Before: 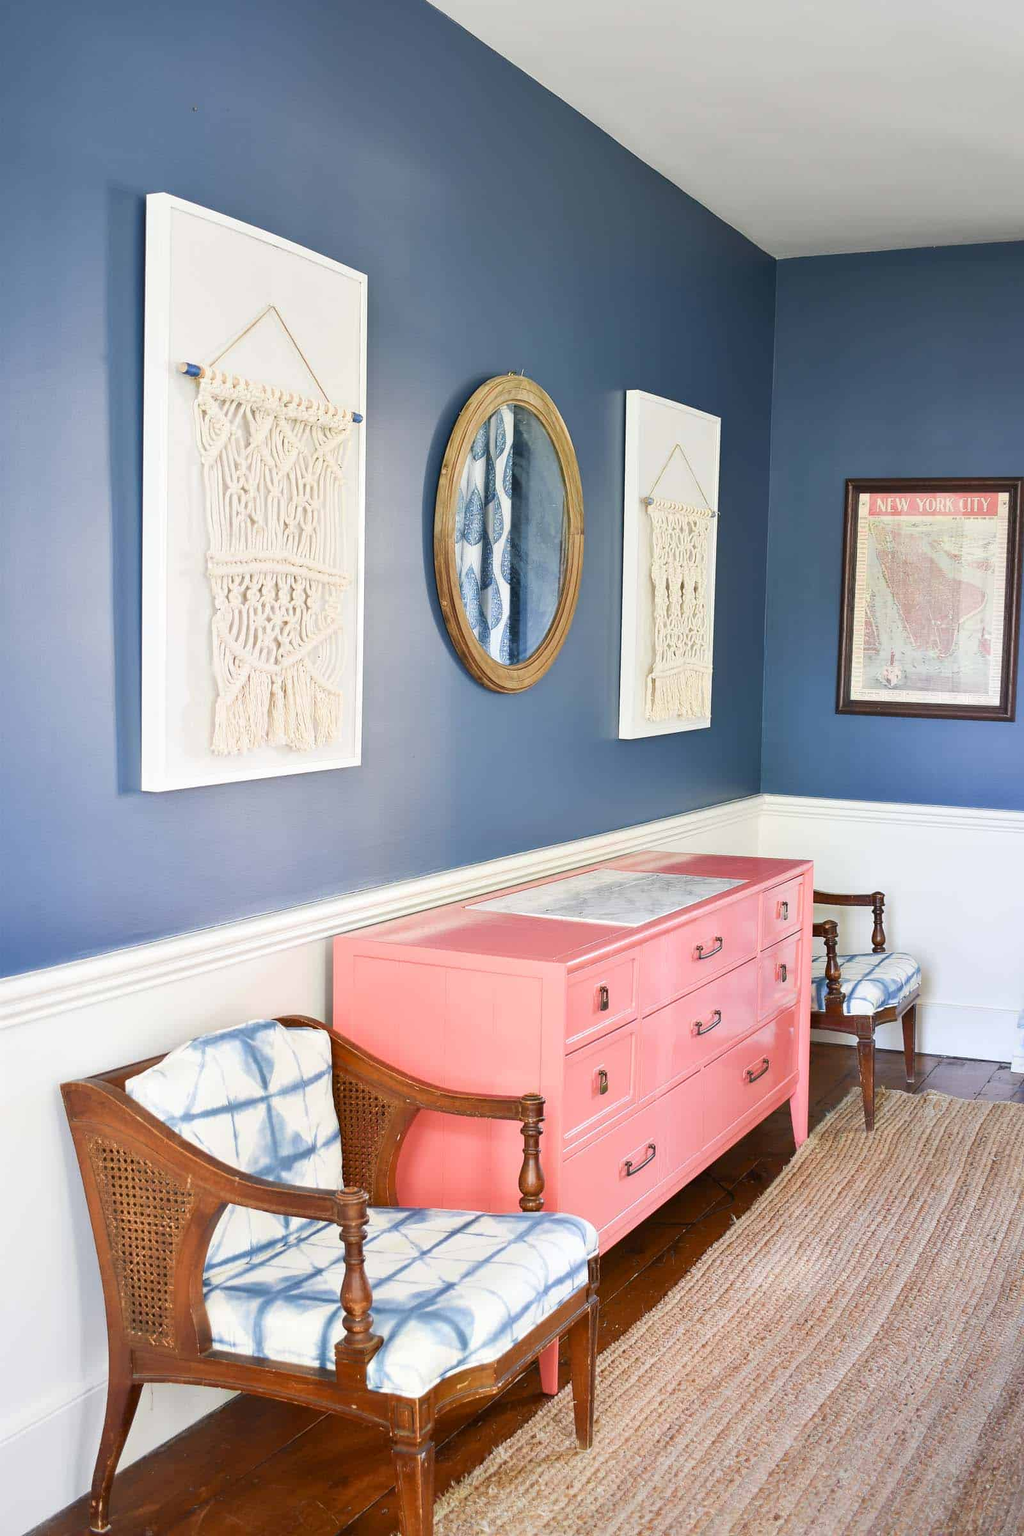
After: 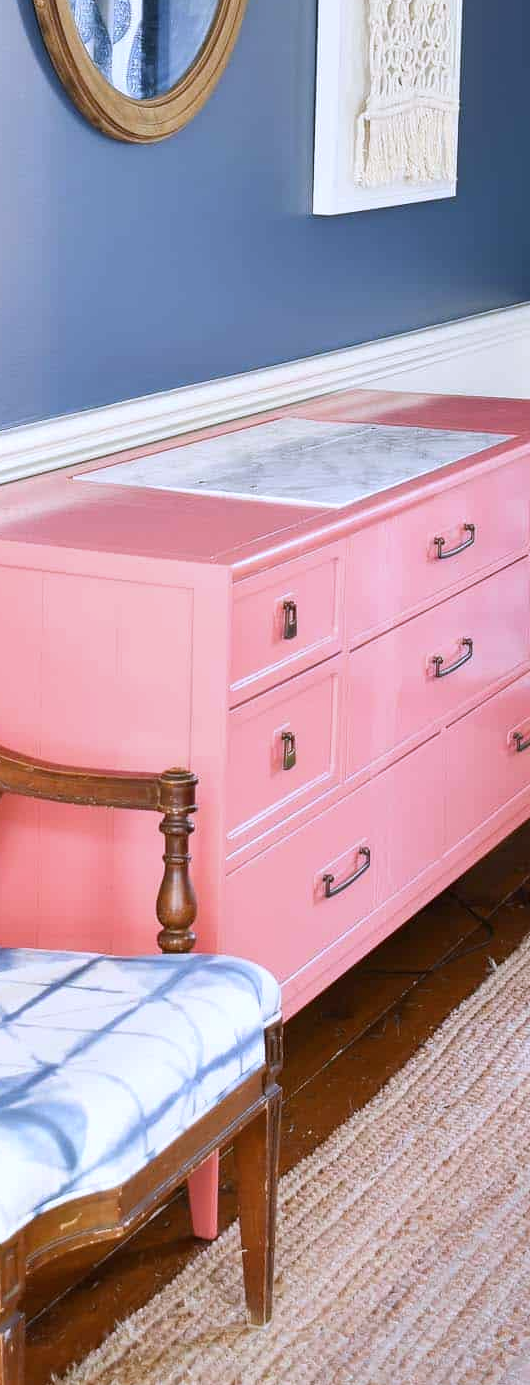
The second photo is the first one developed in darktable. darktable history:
crop: left 40.878%, top 39.176%, right 25.993%, bottom 3.081%
contrast brightness saturation: saturation -0.05
white balance: red 0.967, blue 1.119, emerald 0.756
